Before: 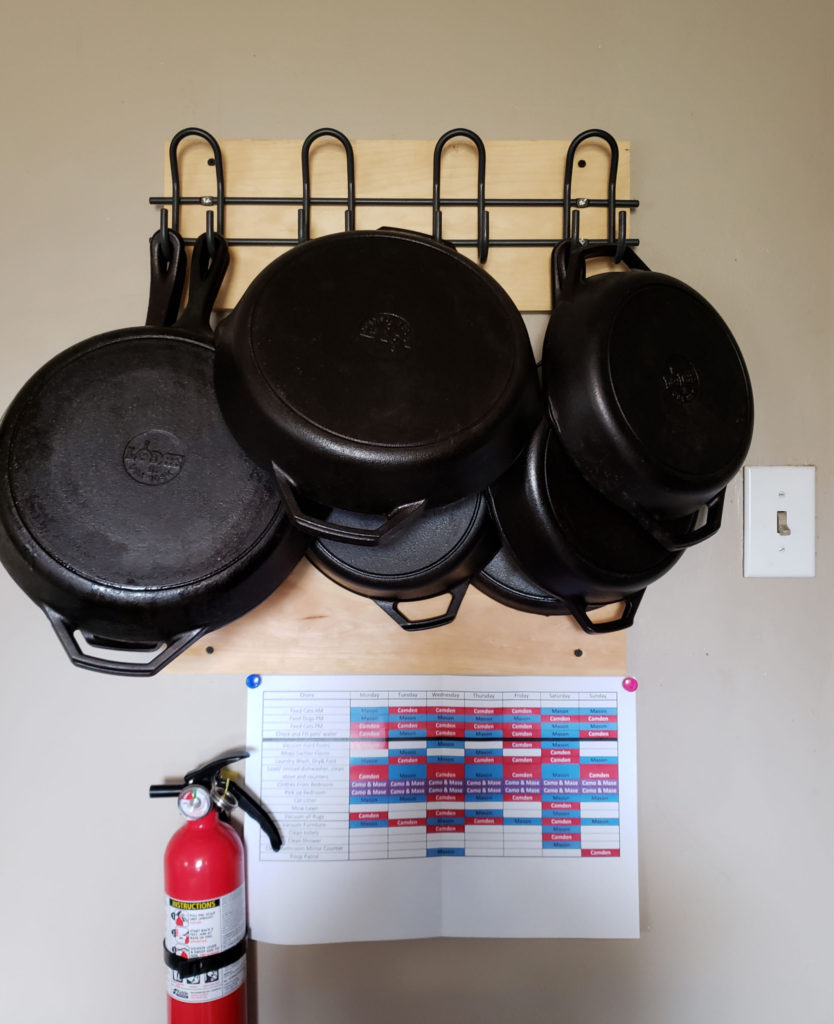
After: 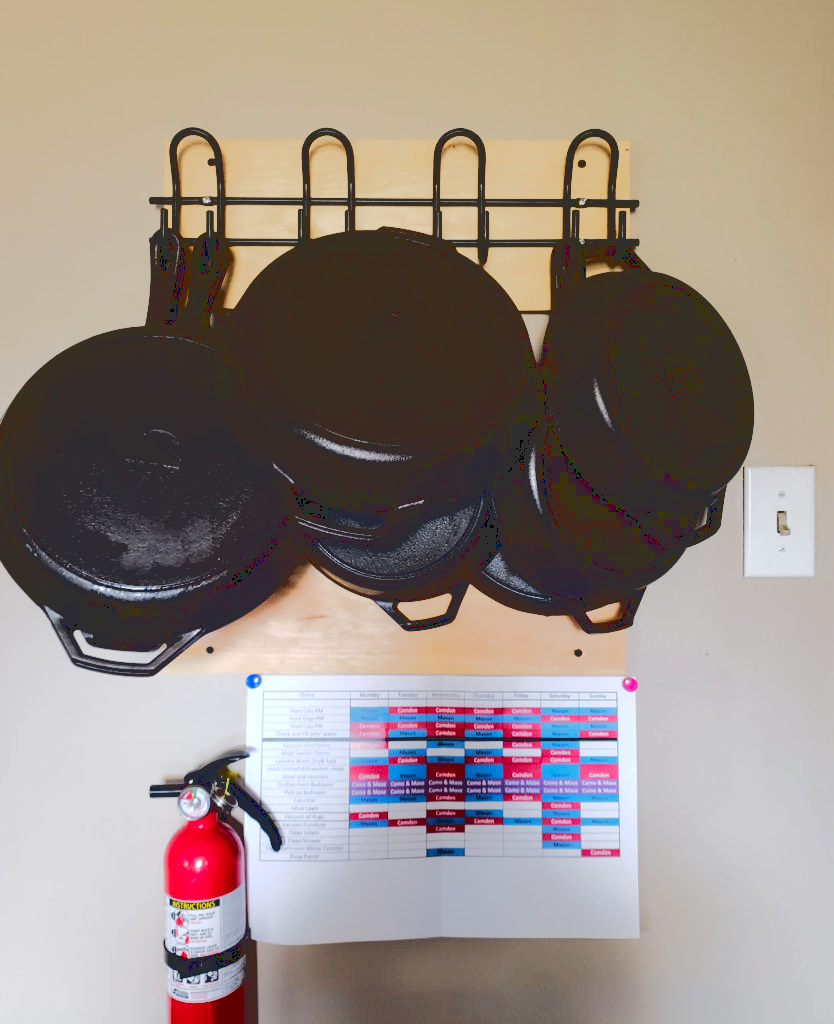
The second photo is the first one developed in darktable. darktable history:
color balance rgb: perceptual saturation grading › global saturation 20%, perceptual saturation grading › highlights -25%, perceptual saturation grading › shadows 25%
base curve: curves: ch0 [(0.065, 0.026) (0.236, 0.358) (0.53, 0.546) (0.777, 0.841) (0.924, 0.992)], preserve colors average RGB
